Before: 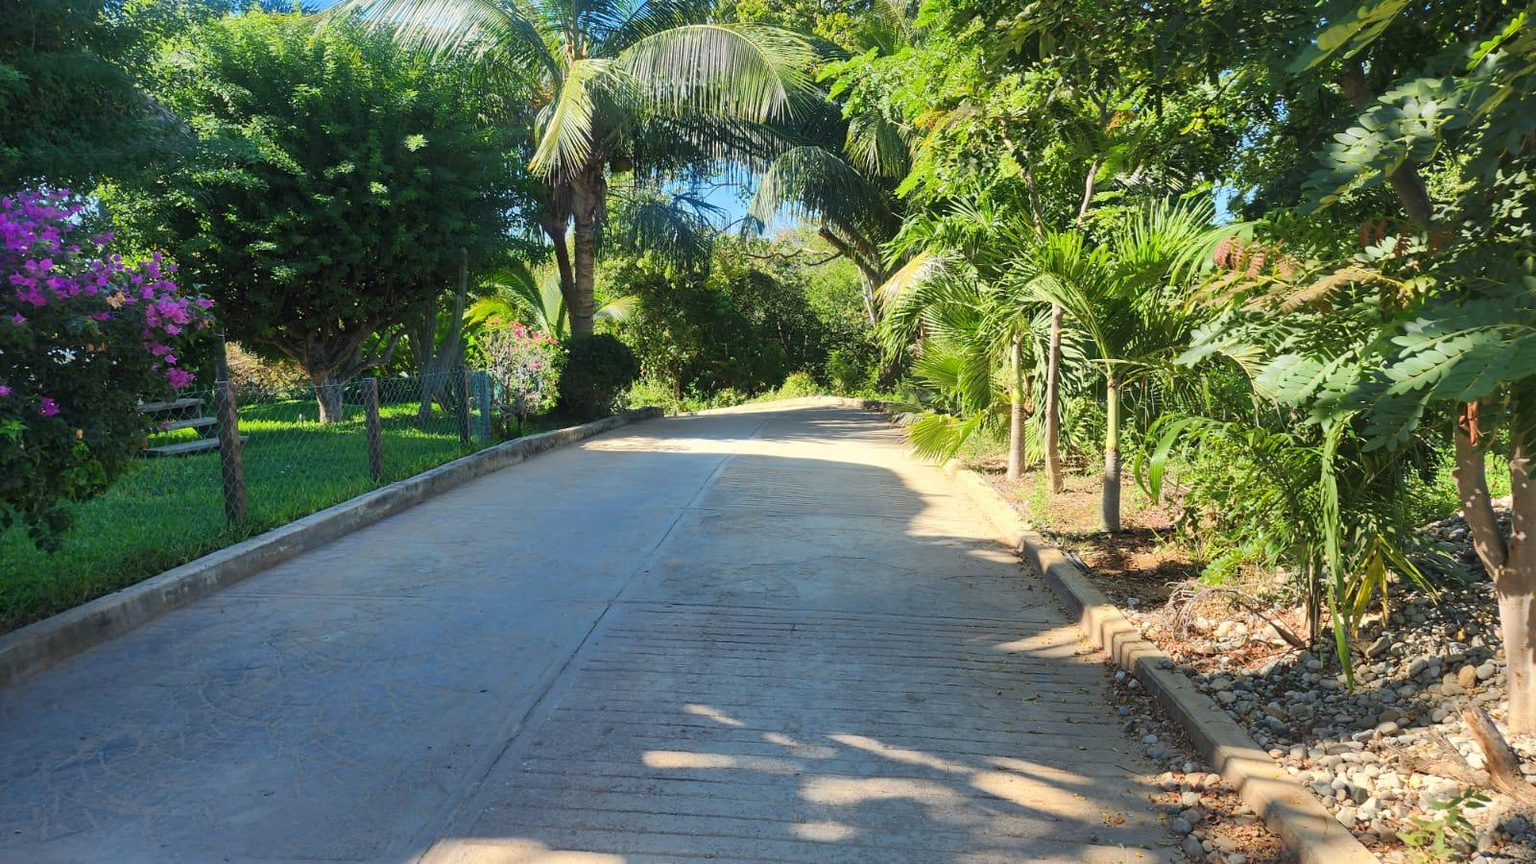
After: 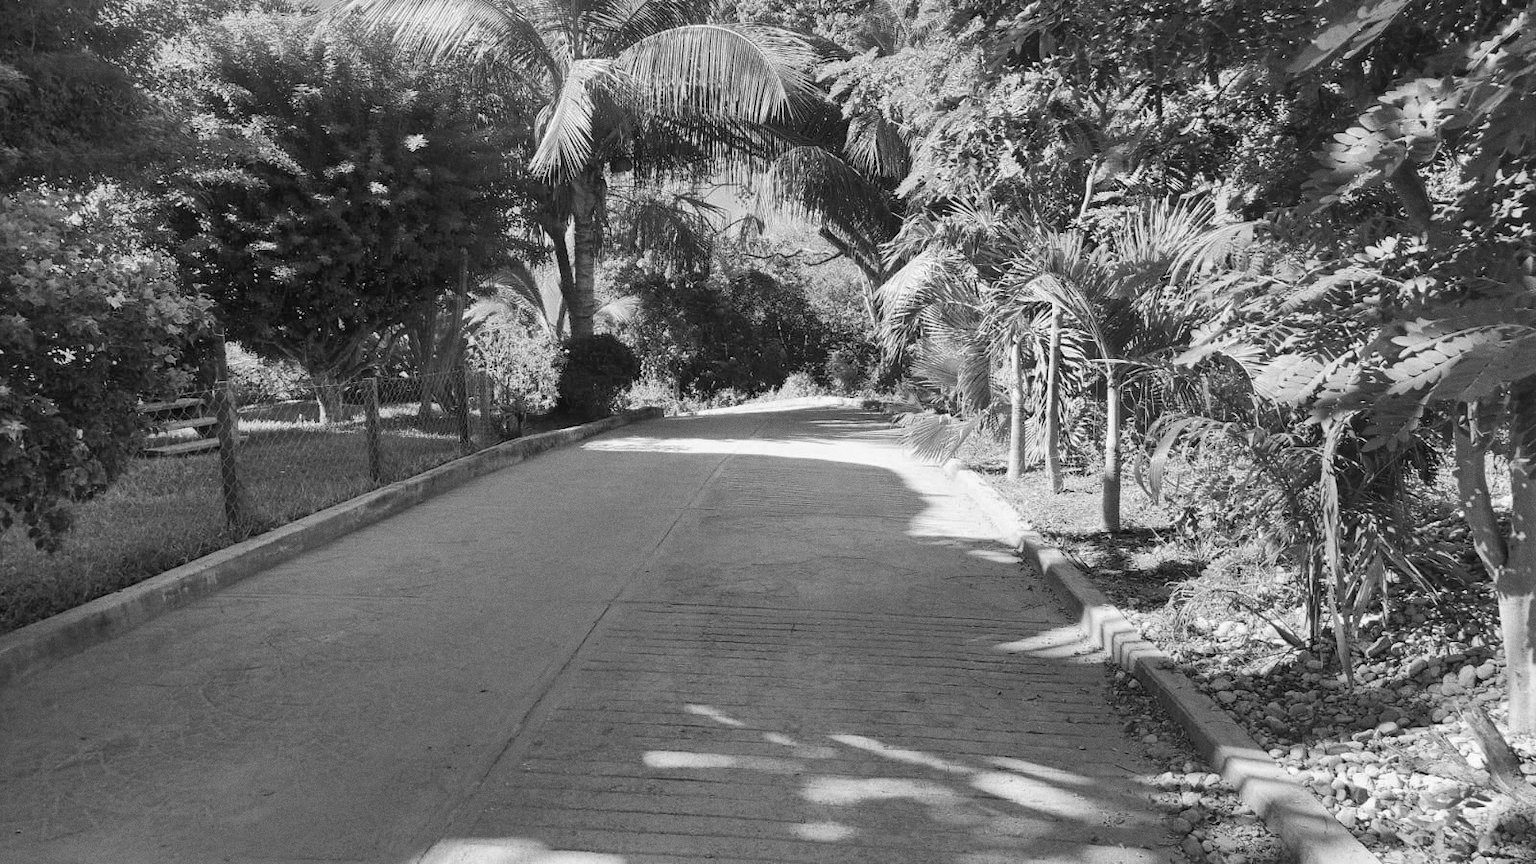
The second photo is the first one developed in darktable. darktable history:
grain: coarseness 0.47 ISO
monochrome: a 32, b 64, size 2.3
shadows and highlights: soften with gaussian
